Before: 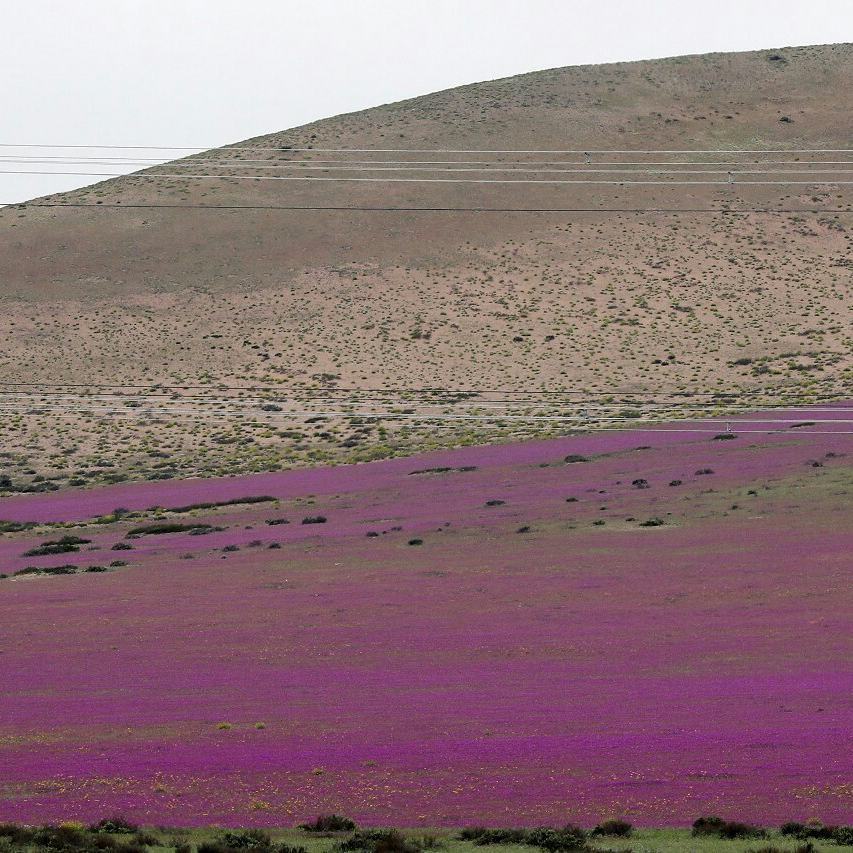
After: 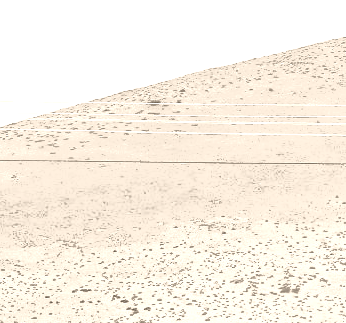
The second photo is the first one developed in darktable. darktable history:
velvia: on, module defaults
crop: left 15.452%, top 5.459%, right 43.956%, bottom 56.62%
colorize: hue 34.49°, saturation 35.33%, source mix 100%, version 1
tone curve: curves: ch0 [(0, 0) (0.003, 0.003) (0.011, 0.01) (0.025, 0.023) (0.044, 0.042) (0.069, 0.065) (0.1, 0.094) (0.136, 0.128) (0.177, 0.167) (0.224, 0.211) (0.277, 0.261) (0.335, 0.316) (0.399, 0.376) (0.468, 0.441) (0.543, 0.685) (0.623, 0.741) (0.709, 0.8) (0.801, 0.863) (0.898, 0.929) (1, 1)], preserve colors none
exposure: black level correction -0.002, exposure 0.54 EV, compensate highlight preservation false
shadows and highlights: on, module defaults
color balance rgb: perceptual saturation grading › global saturation -0.31%, global vibrance -8%, contrast -13%, saturation formula JzAzBz (2021)
